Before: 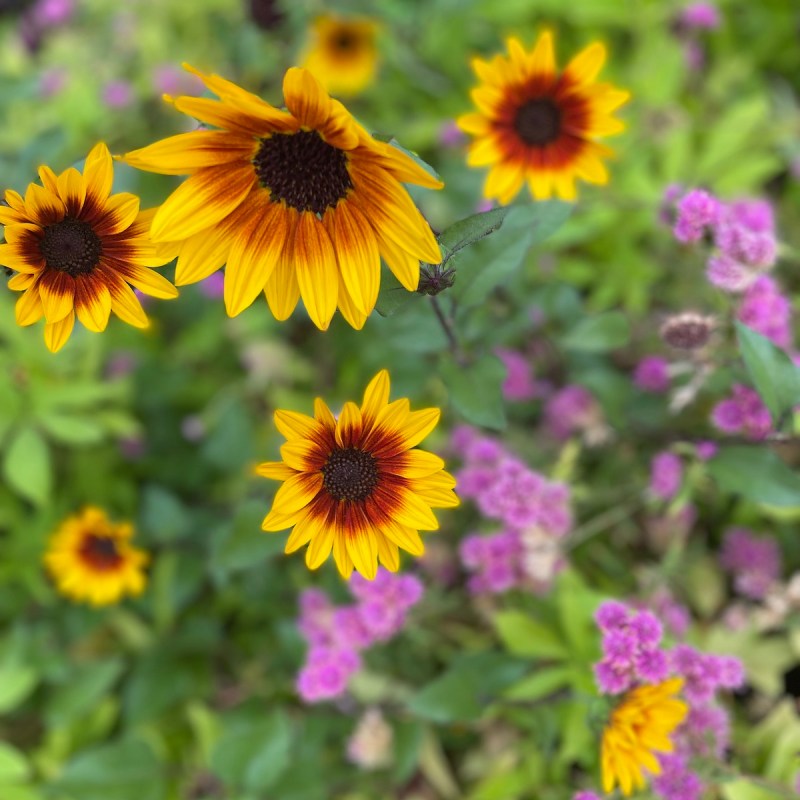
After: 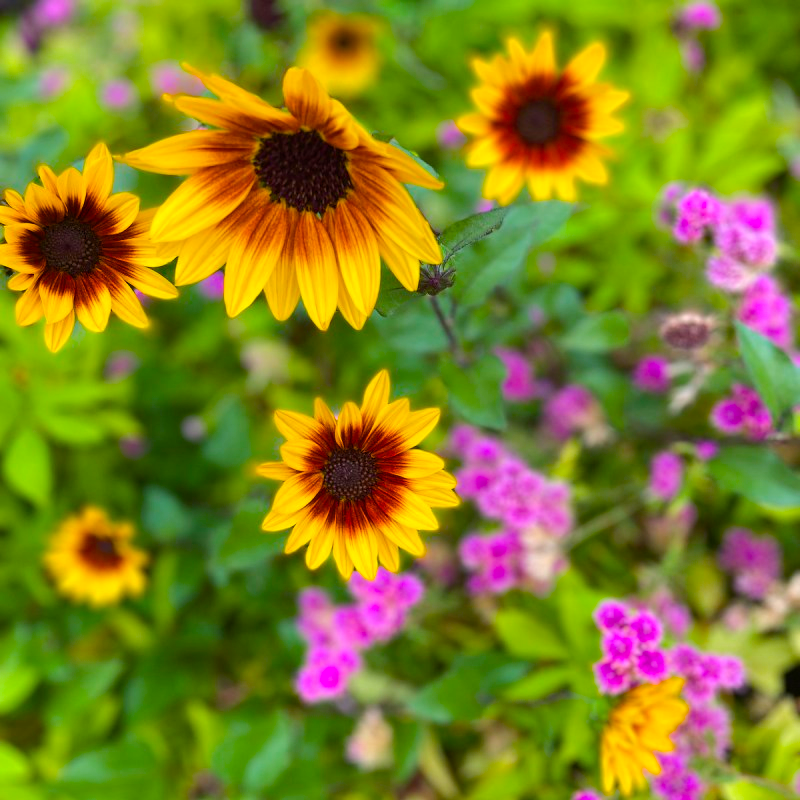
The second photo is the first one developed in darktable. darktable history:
color balance rgb: perceptual saturation grading › global saturation 36.433%, perceptual saturation grading › shadows 34.889%, perceptual brilliance grading › highlights 5.921%, perceptual brilliance grading › mid-tones 16.07%, perceptual brilliance grading › shadows -5.579%, global vibrance 20%
